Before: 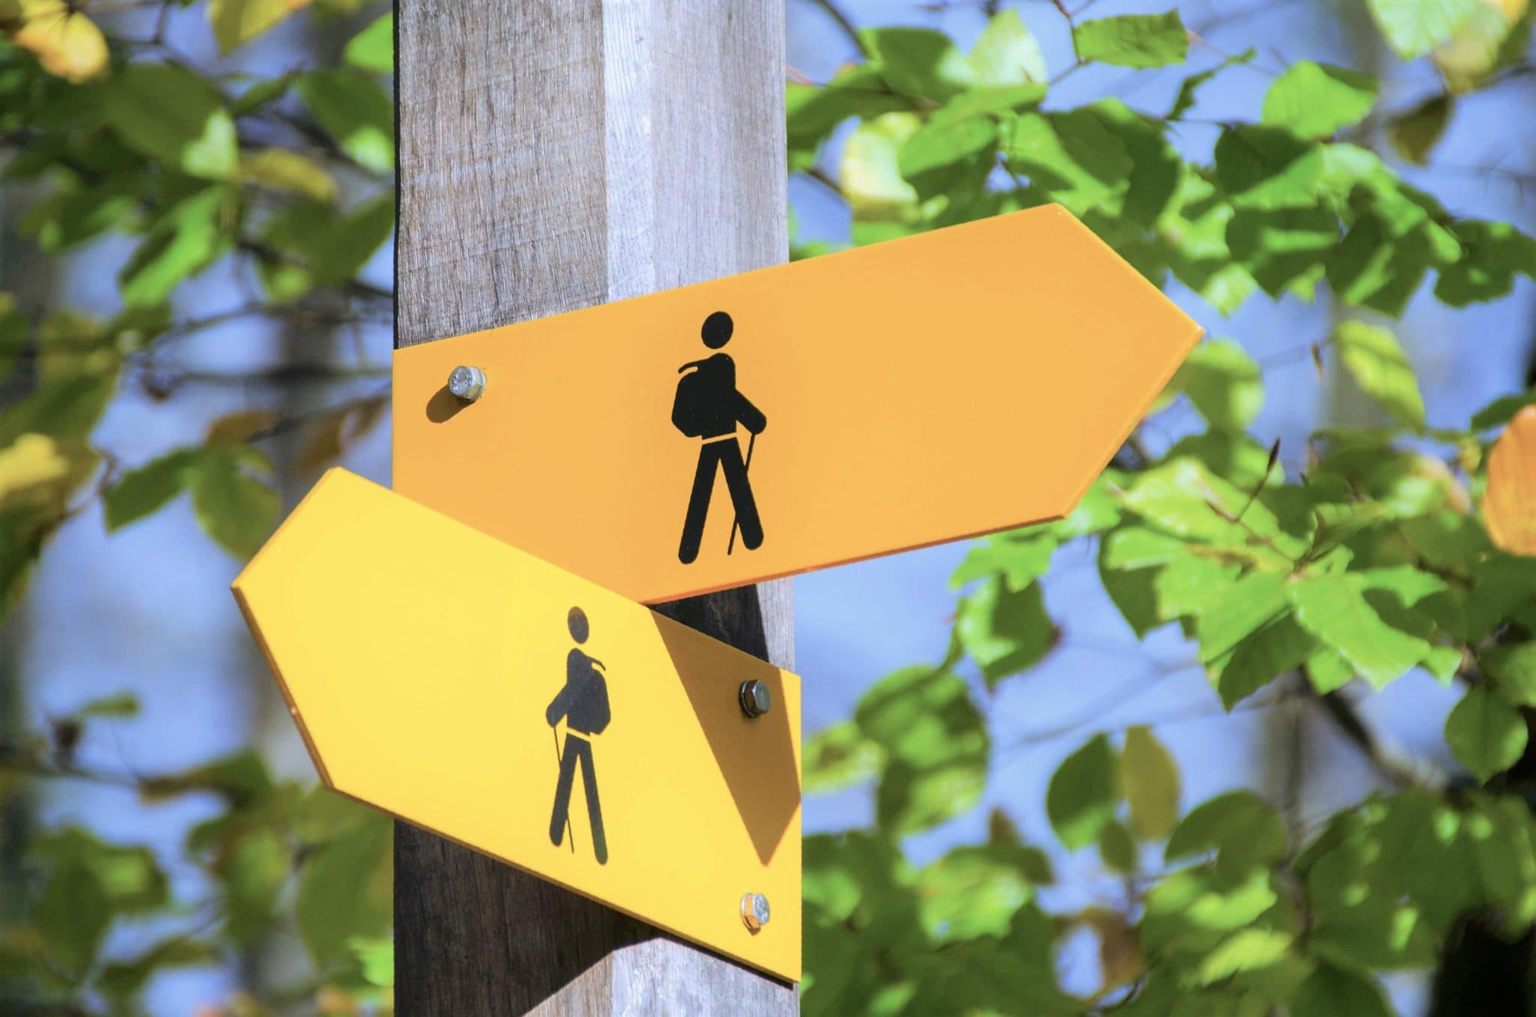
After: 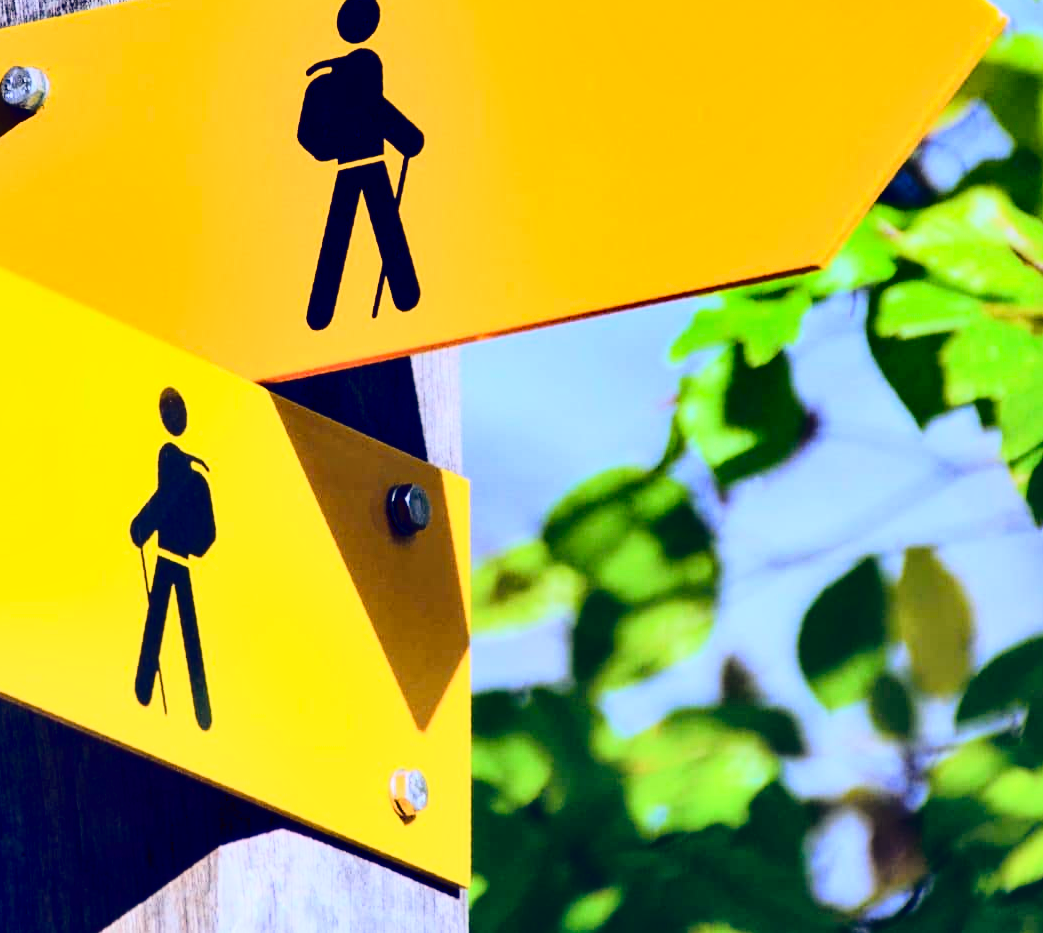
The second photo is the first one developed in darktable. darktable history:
fill light: exposure -2 EV, width 8.6
color balance rgb: shadows lift › luminance -41.13%, shadows lift › chroma 14.13%, shadows lift › hue 260°, power › luminance -3.76%, power › chroma 0.56%, power › hue 40.37°, highlights gain › luminance 16.81%, highlights gain › chroma 2.94%, highlights gain › hue 260°, global offset › luminance -0.29%, global offset › chroma 0.31%, global offset › hue 260°, perceptual saturation grading › global saturation 20%, perceptual saturation grading › highlights -13.92%, perceptual saturation grading › shadows 50%
shadows and highlights: soften with gaussian
crop and rotate: left 29.237%, top 31.152%, right 19.807%
tone curve: curves: ch0 [(0, 0.031) (0.145, 0.106) (0.319, 0.269) (0.495, 0.544) (0.707, 0.833) (0.859, 0.931) (1, 0.967)]; ch1 [(0, 0) (0.279, 0.218) (0.424, 0.411) (0.495, 0.504) (0.538, 0.55) (0.578, 0.595) (0.707, 0.778) (1, 1)]; ch2 [(0, 0) (0.125, 0.089) (0.353, 0.329) (0.436, 0.432) (0.552, 0.554) (0.615, 0.674) (1, 1)], color space Lab, independent channels, preserve colors none
